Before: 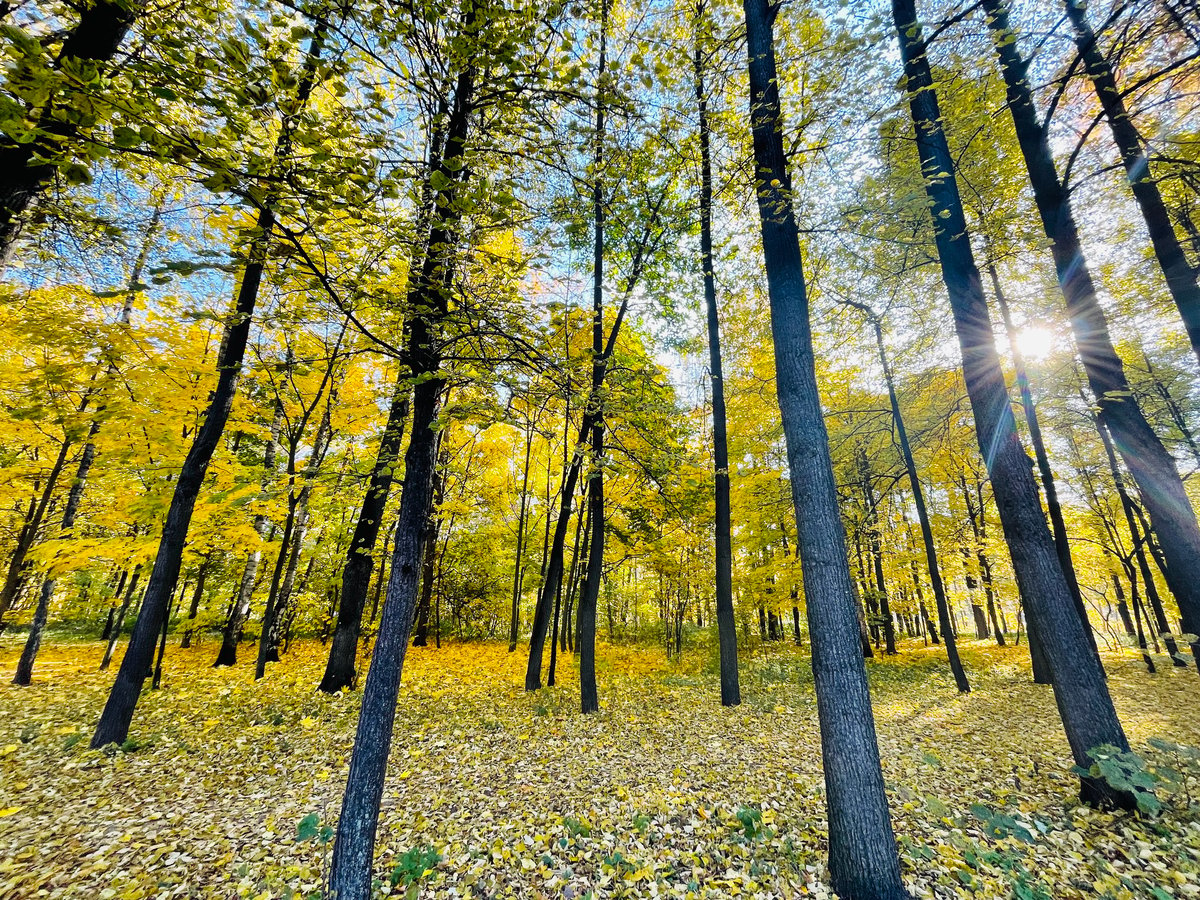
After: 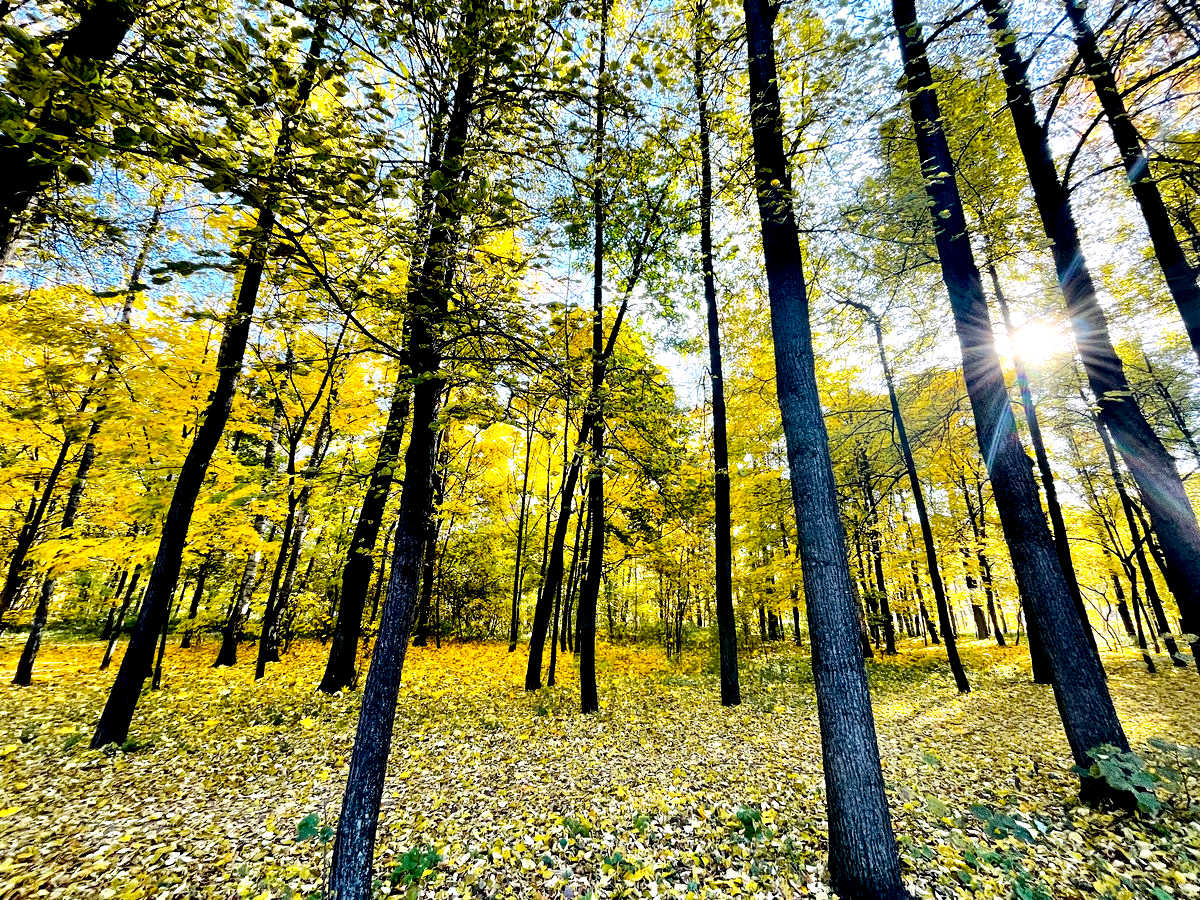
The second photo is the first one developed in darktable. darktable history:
exposure: black level correction 0.028, exposure -0.074 EV, compensate highlight preservation false
tone equalizer: -8 EV -0.752 EV, -7 EV -0.682 EV, -6 EV -0.635 EV, -5 EV -0.392 EV, -3 EV 0.4 EV, -2 EV 0.6 EV, -1 EV 0.691 EV, +0 EV 0.736 EV, edges refinement/feathering 500, mask exposure compensation -1.57 EV, preserve details no
